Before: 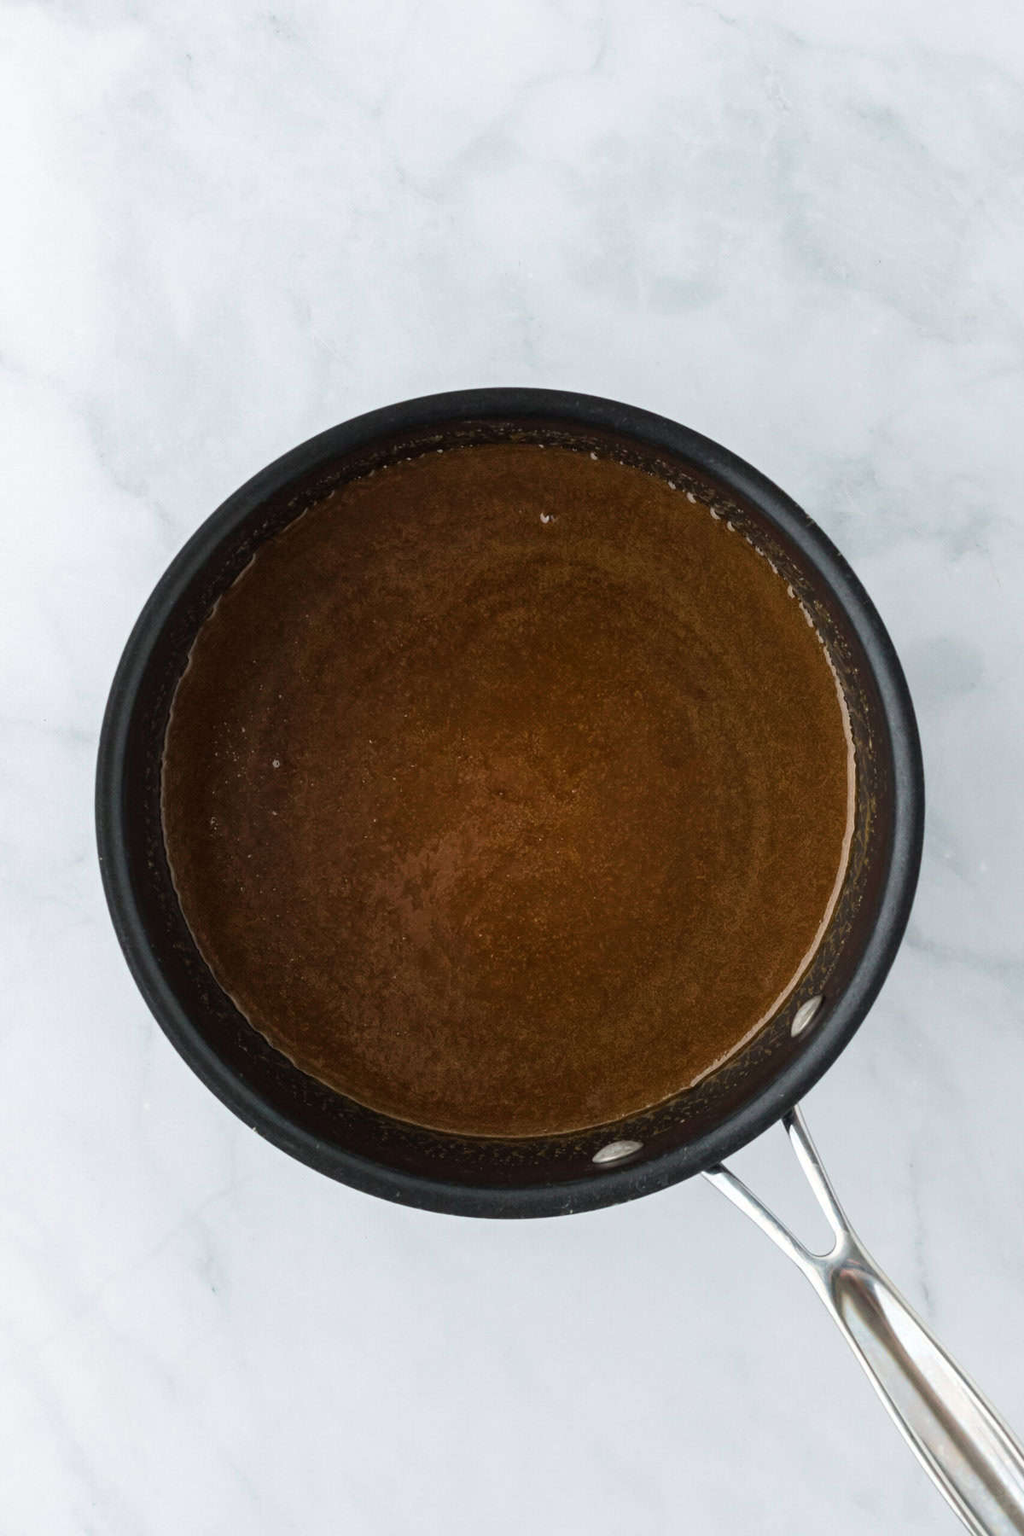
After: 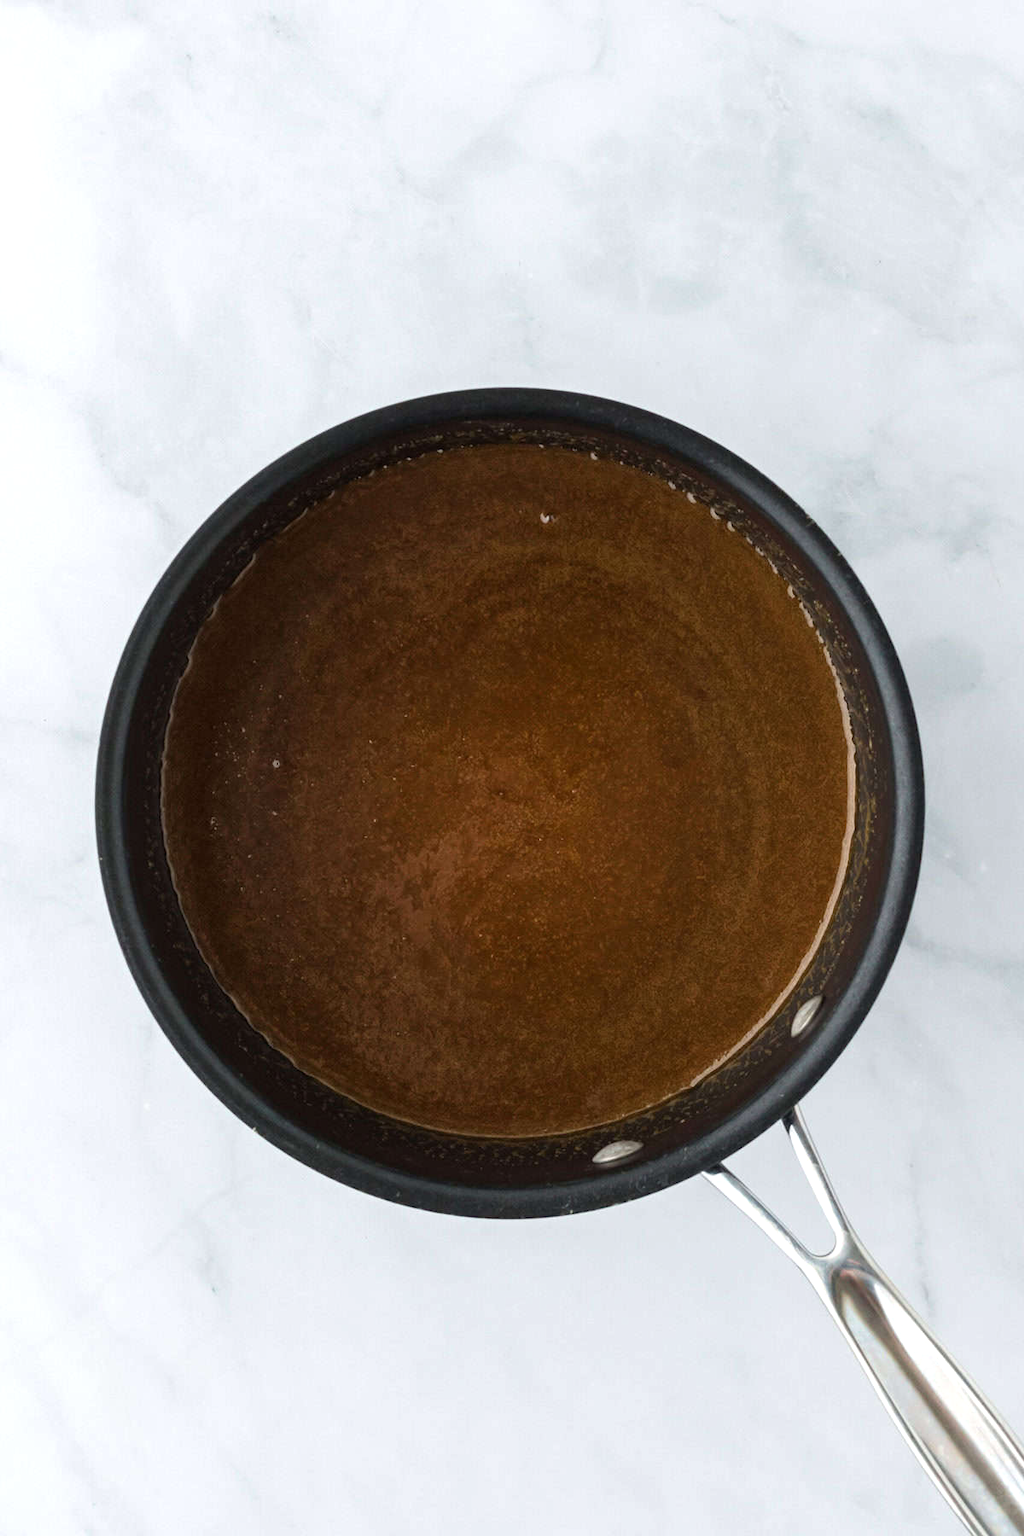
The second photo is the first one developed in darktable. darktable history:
exposure: exposure 0.178 EV, compensate exposure bias true, compensate highlight preservation false
rgb curve: mode RGB, independent channels
